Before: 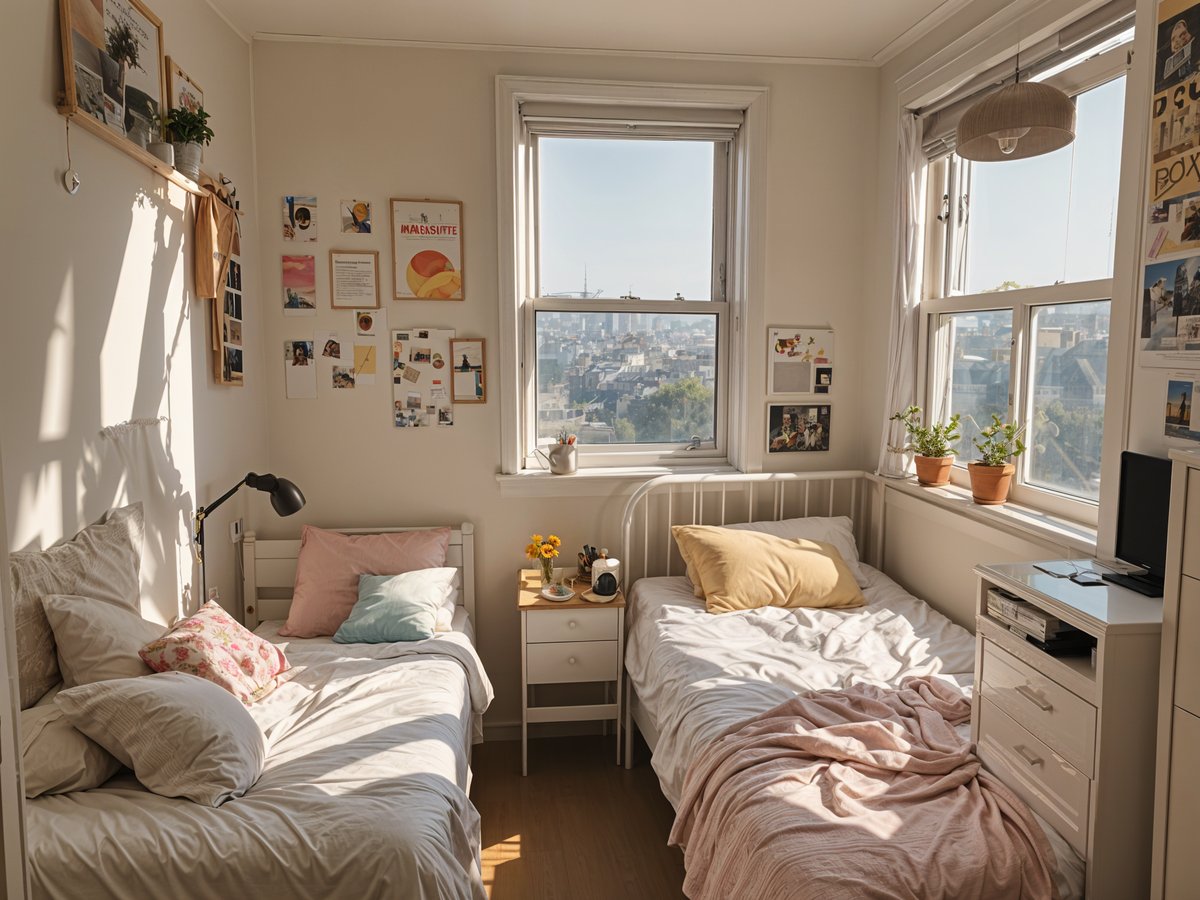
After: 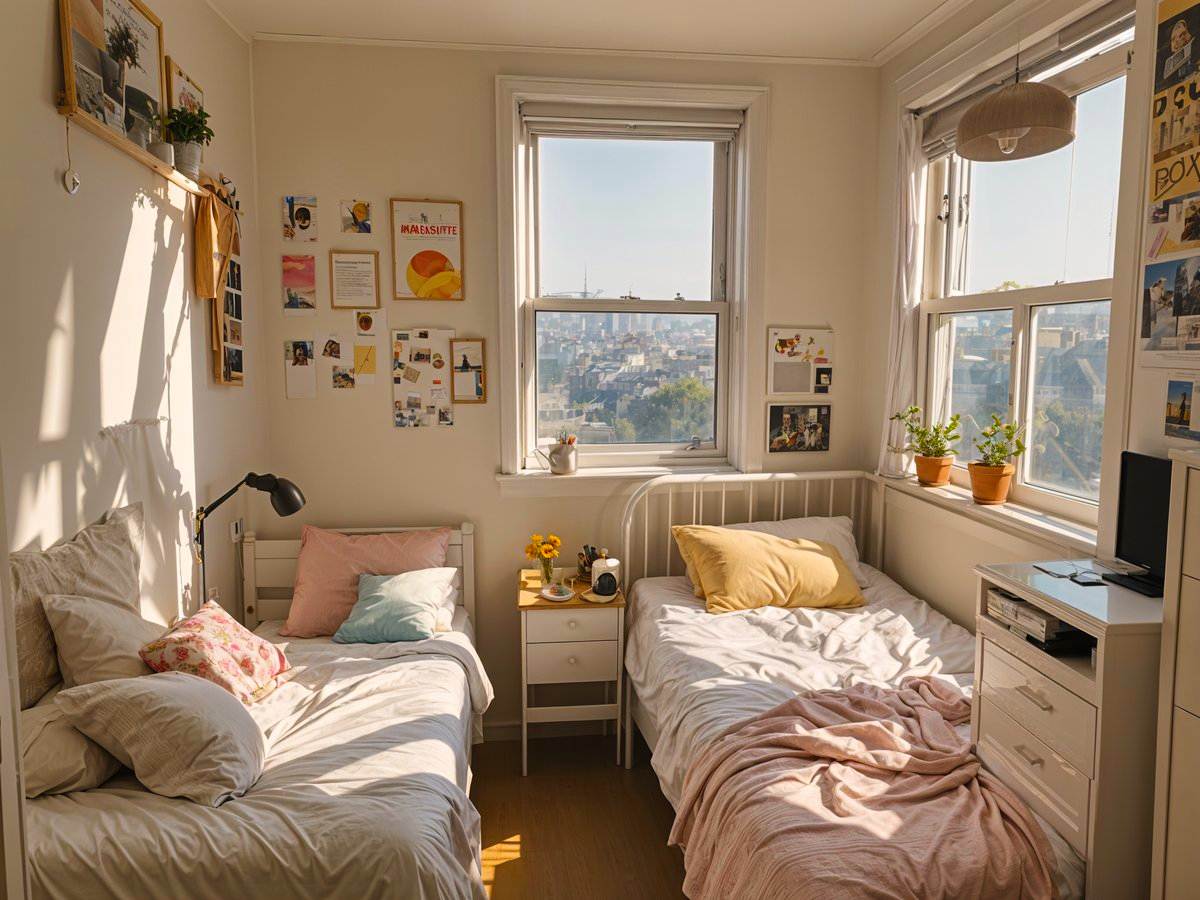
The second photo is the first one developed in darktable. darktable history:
color balance rgb: highlights gain › chroma 0.585%, highlights gain › hue 54.98°, perceptual saturation grading › global saturation 31.158%
